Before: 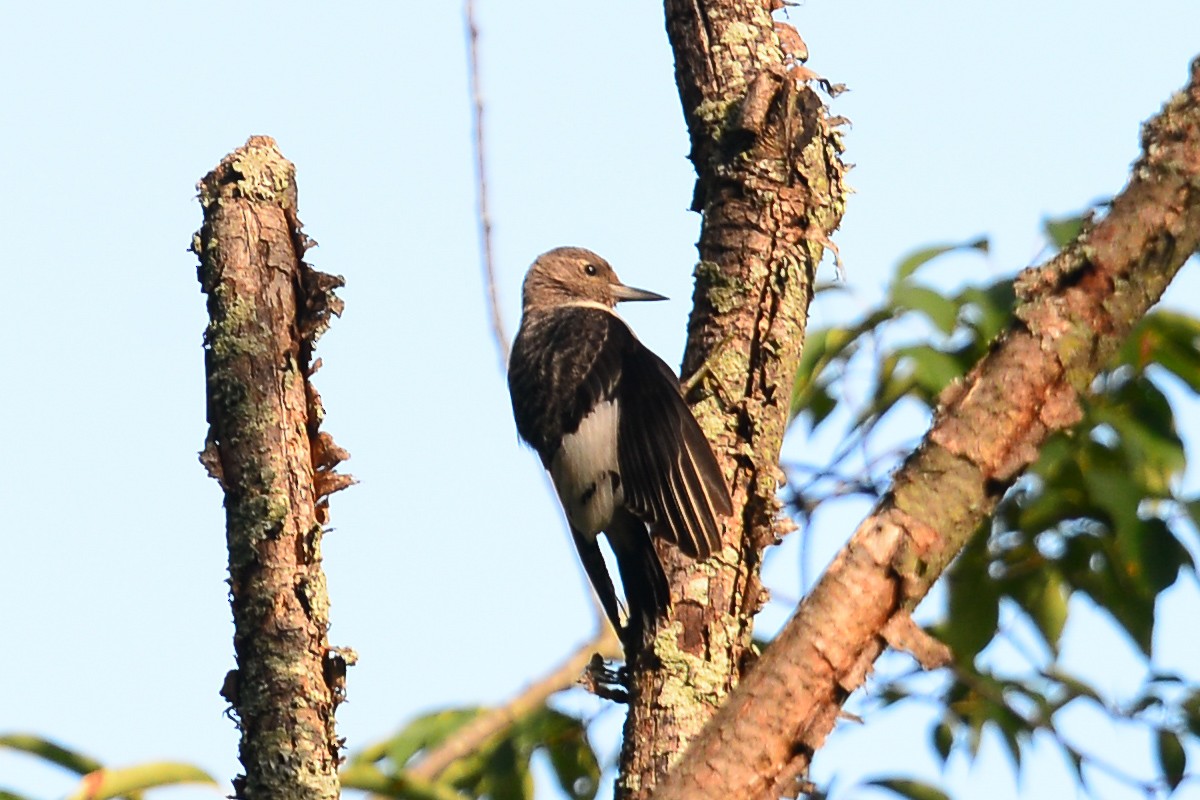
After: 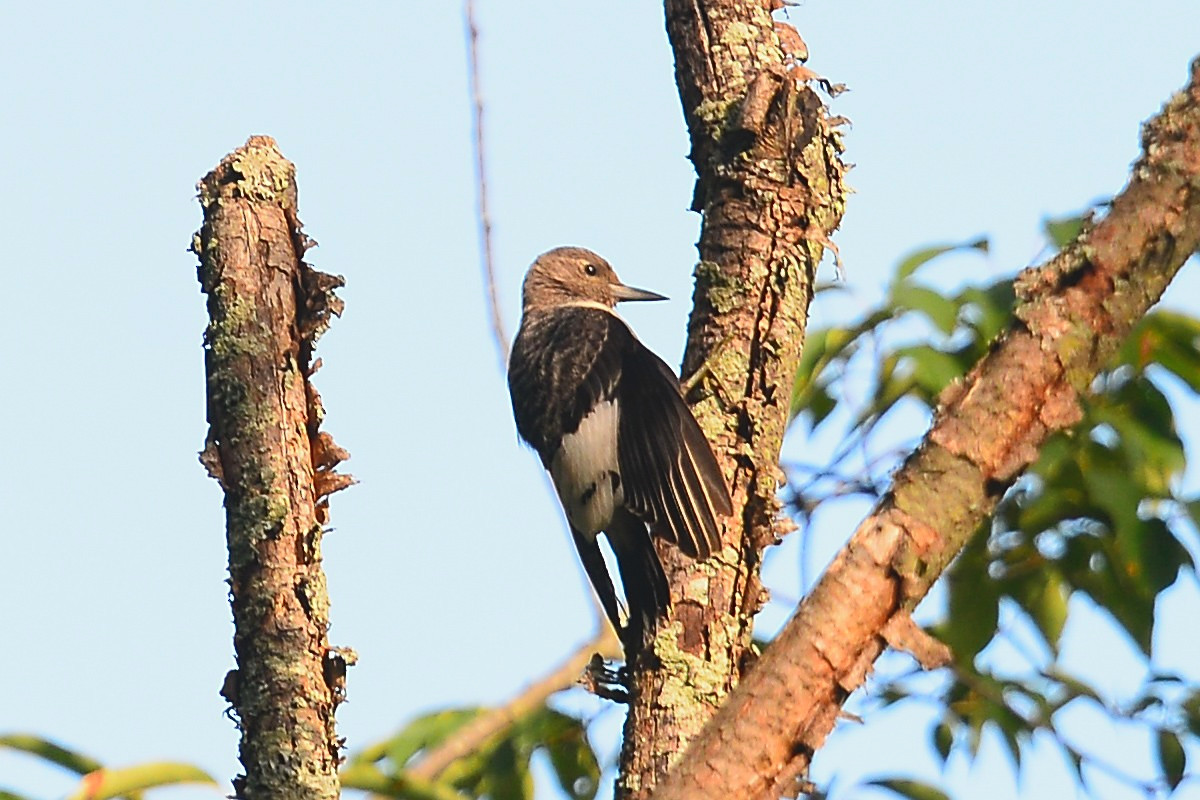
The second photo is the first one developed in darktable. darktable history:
sharpen: on, module defaults
contrast brightness saturation: contrast -0.1, brightness 0.05, saturation 0.08
